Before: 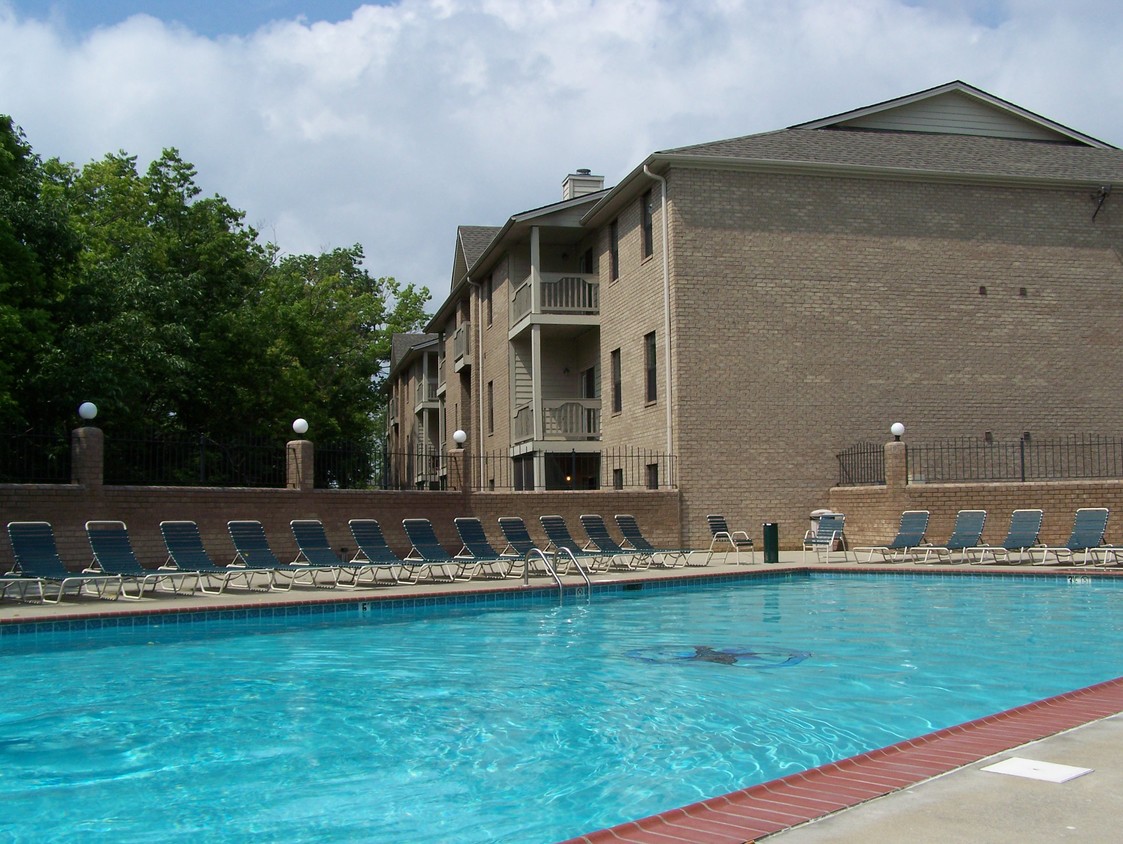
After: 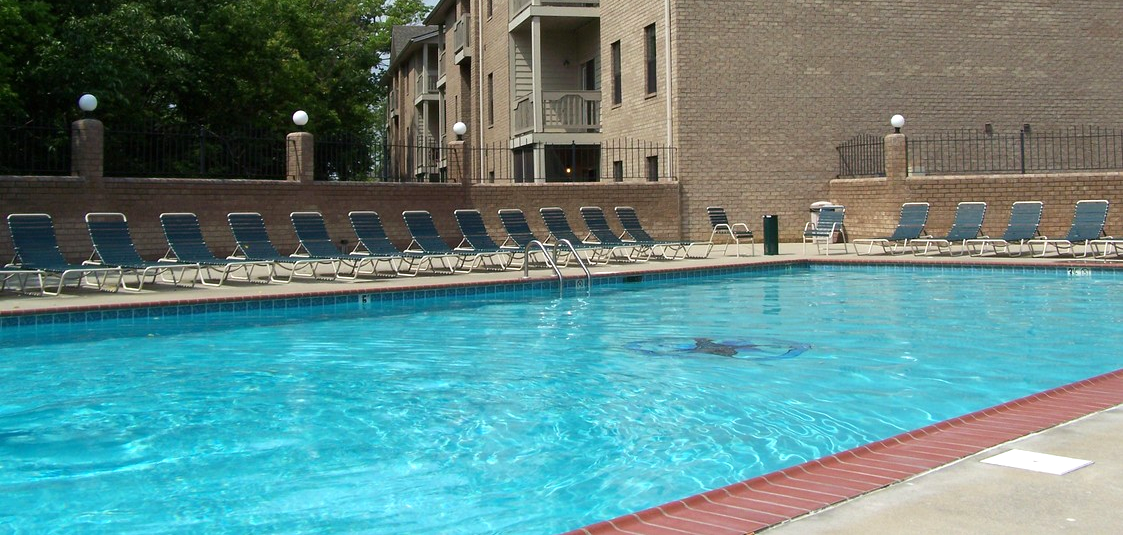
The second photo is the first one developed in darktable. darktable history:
crop and rotate: top 36.525%
exposure: exposure 0.378 EV, compensate highlight preservation false
